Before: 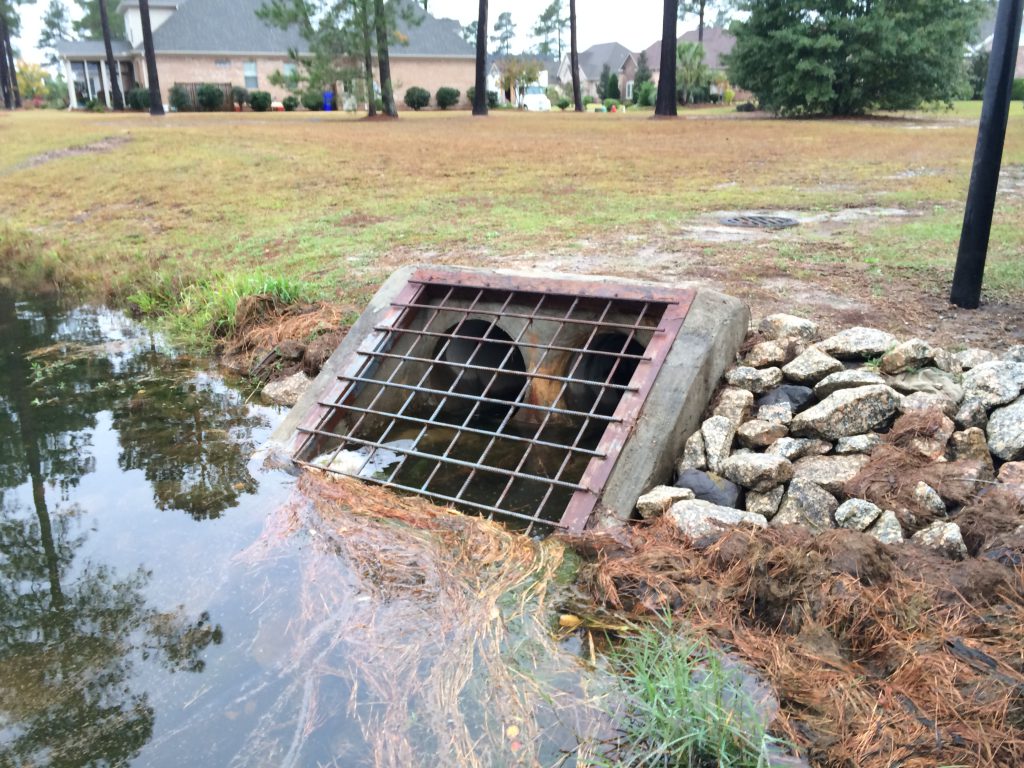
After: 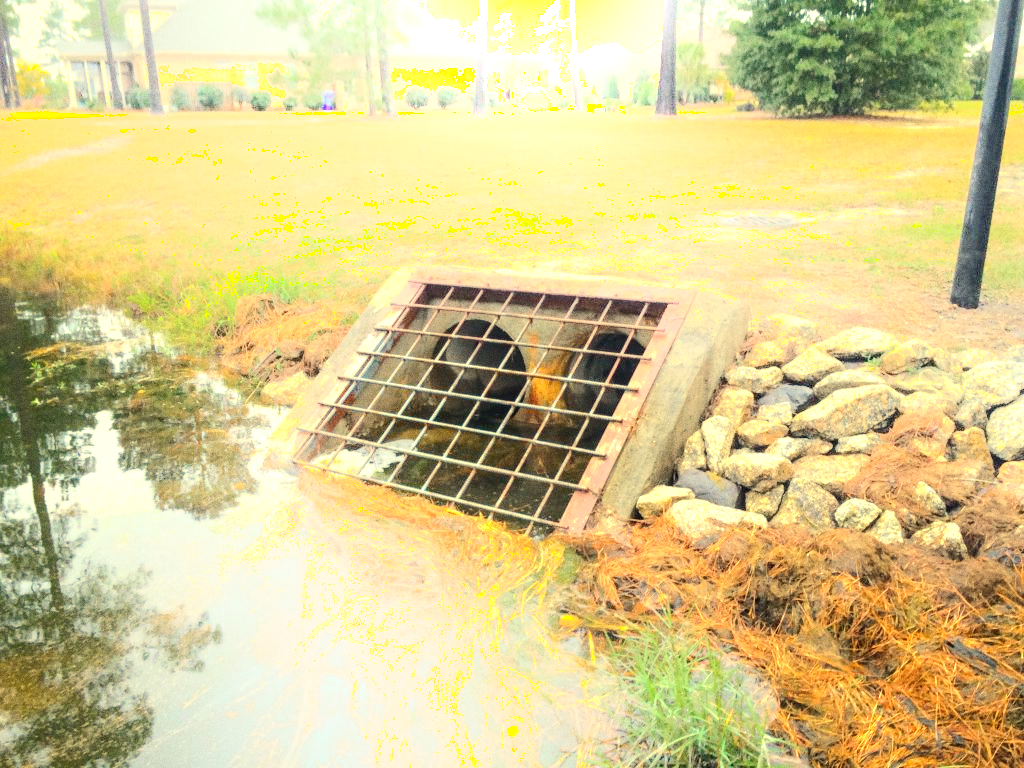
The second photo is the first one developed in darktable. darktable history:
local contrast: on, module defaults
tone equalizer: on, module defaults
exposure: exposure 0.661 EV, compensate highlight preservation false
grain: coarseness 8.68 ISO, strength 31.94%
color balance rgb: linear chroma grading › global chroma 15%, perceptual saturation grading › global saturation 30%
white balance: red 1.08, blue 0.791
shadows and highlights: shadows -21.3, highlights 100, soften with gaussian
color zones: curves: ch0 [(0, 0.5) (0.143, 0.5) (0.286, 0.456) (0.429, 0.5) (0.571, 0.5) (0.714, 0.5) (0.857, 0.5) (1, 0.5)]; ch1 [(0, 0.5) (0.143, 0.5) (0.286, 0.422) (0.429, 0.5) (0.571, 0.5) (0.714, 0.5) (0.857, 0.5) (1, 0.5)]
